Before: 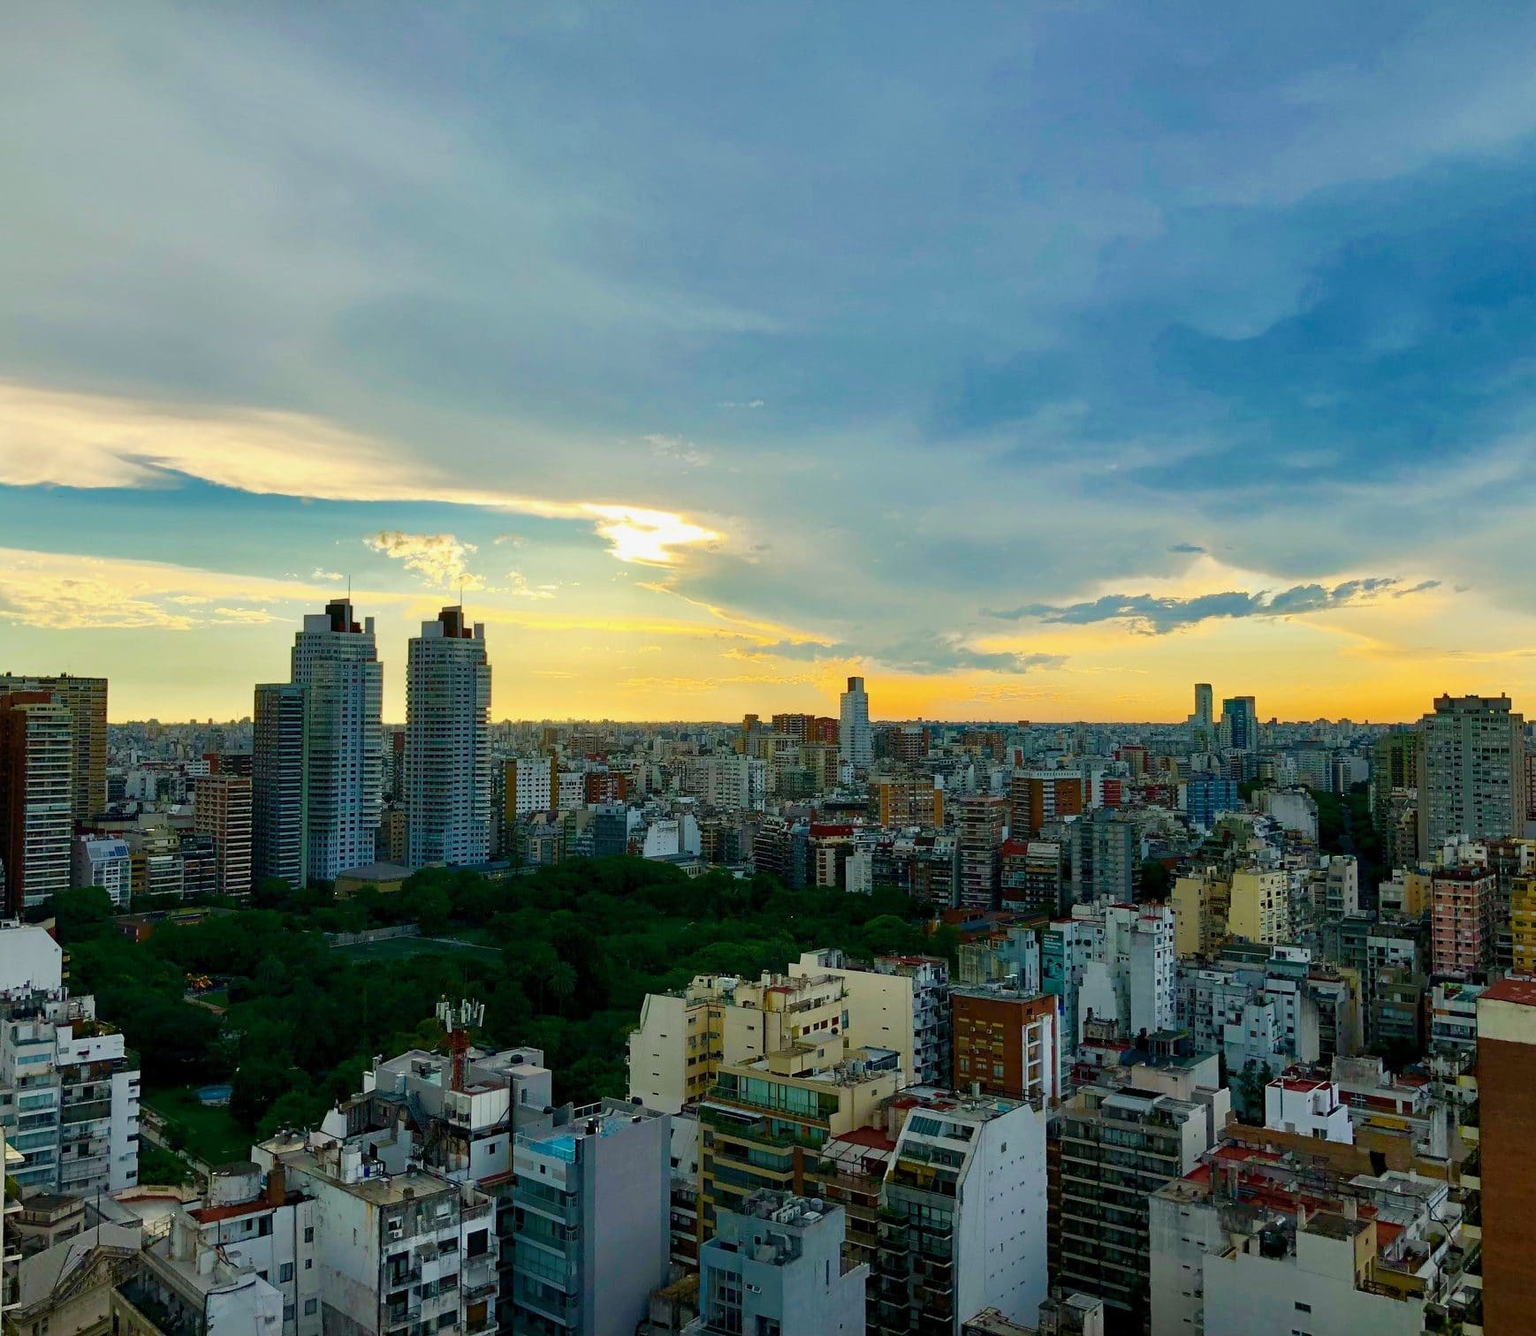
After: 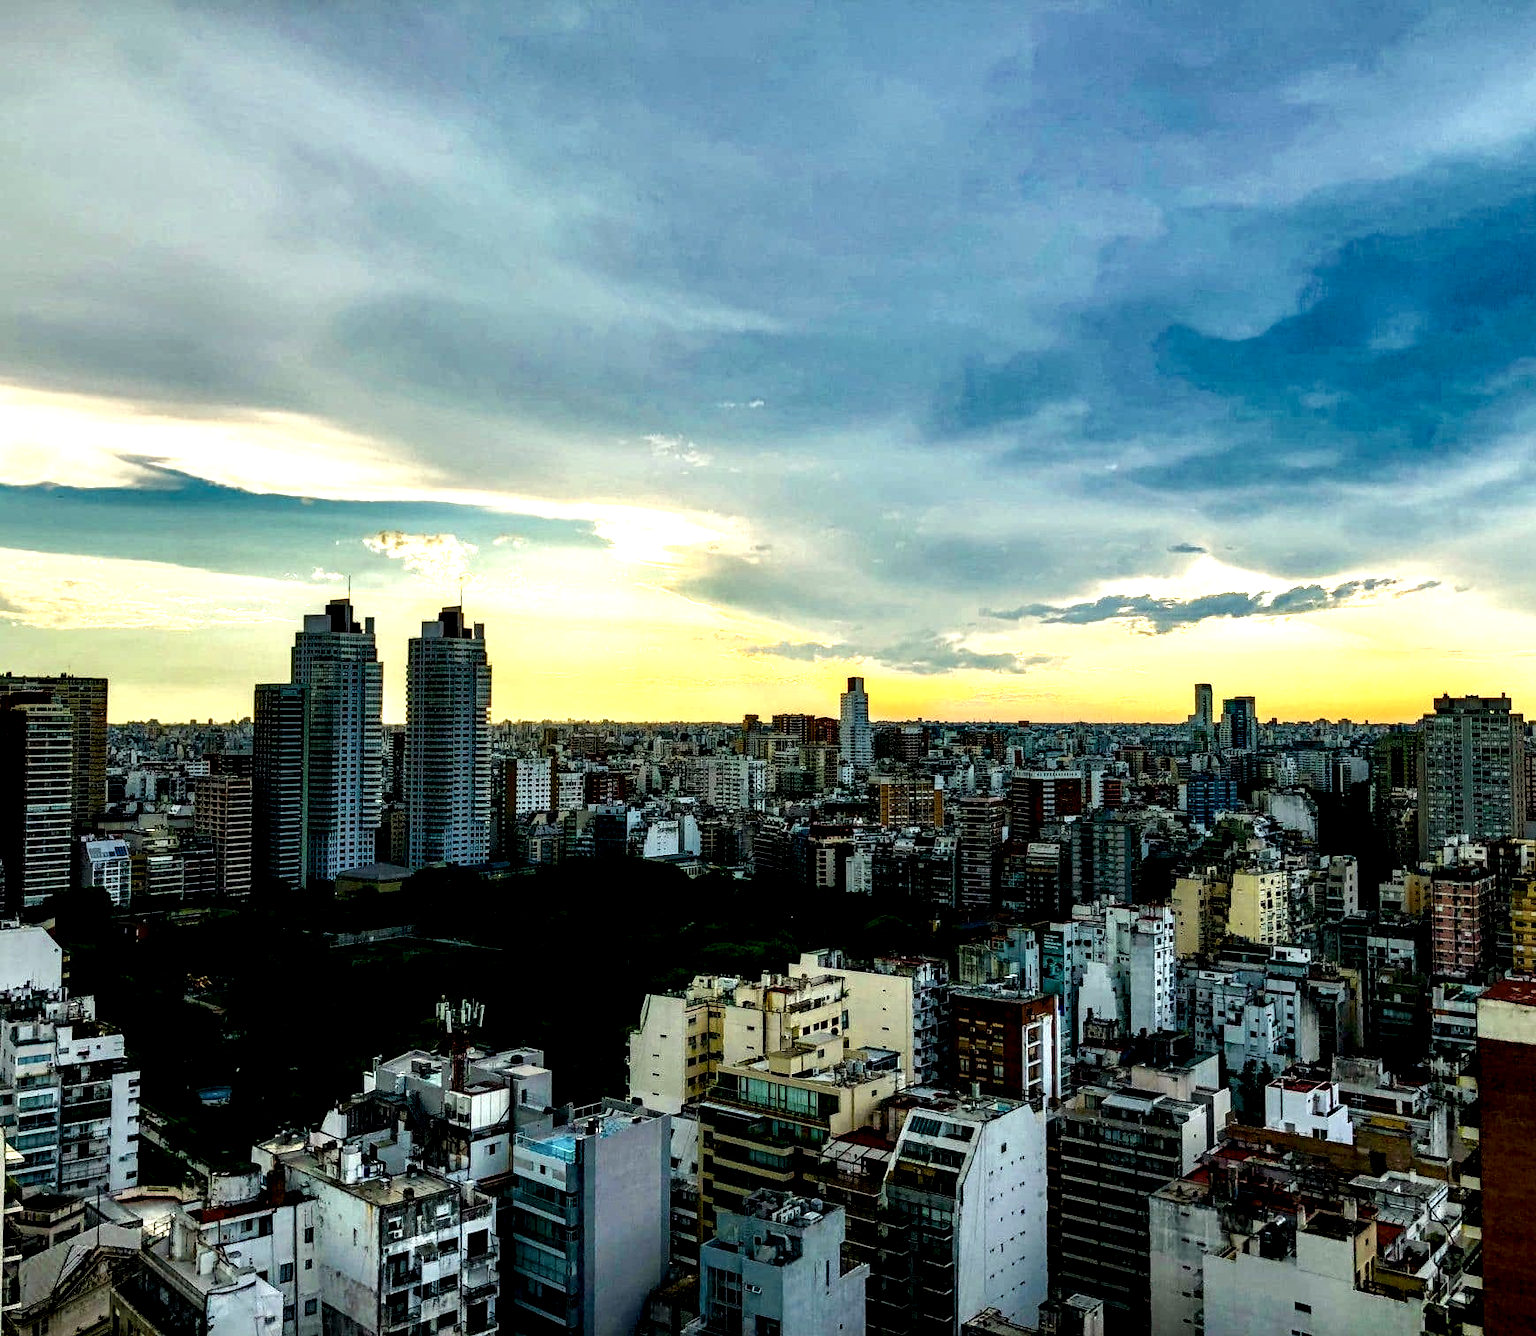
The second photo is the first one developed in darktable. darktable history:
local contrast: shadows 168%, detail 225%
tone equalizer: -8 EV -0.433 EV, -7 EV -0.393 EV, -6 EV -0.368 EV, -5 EV -0.253 EV, -3 EV 0.223 EV, -2 EV 0.319 EV, -1 EV 0.384 EV, +0 EV 0.44 EV, luminance estimator HSV value / RGB max
